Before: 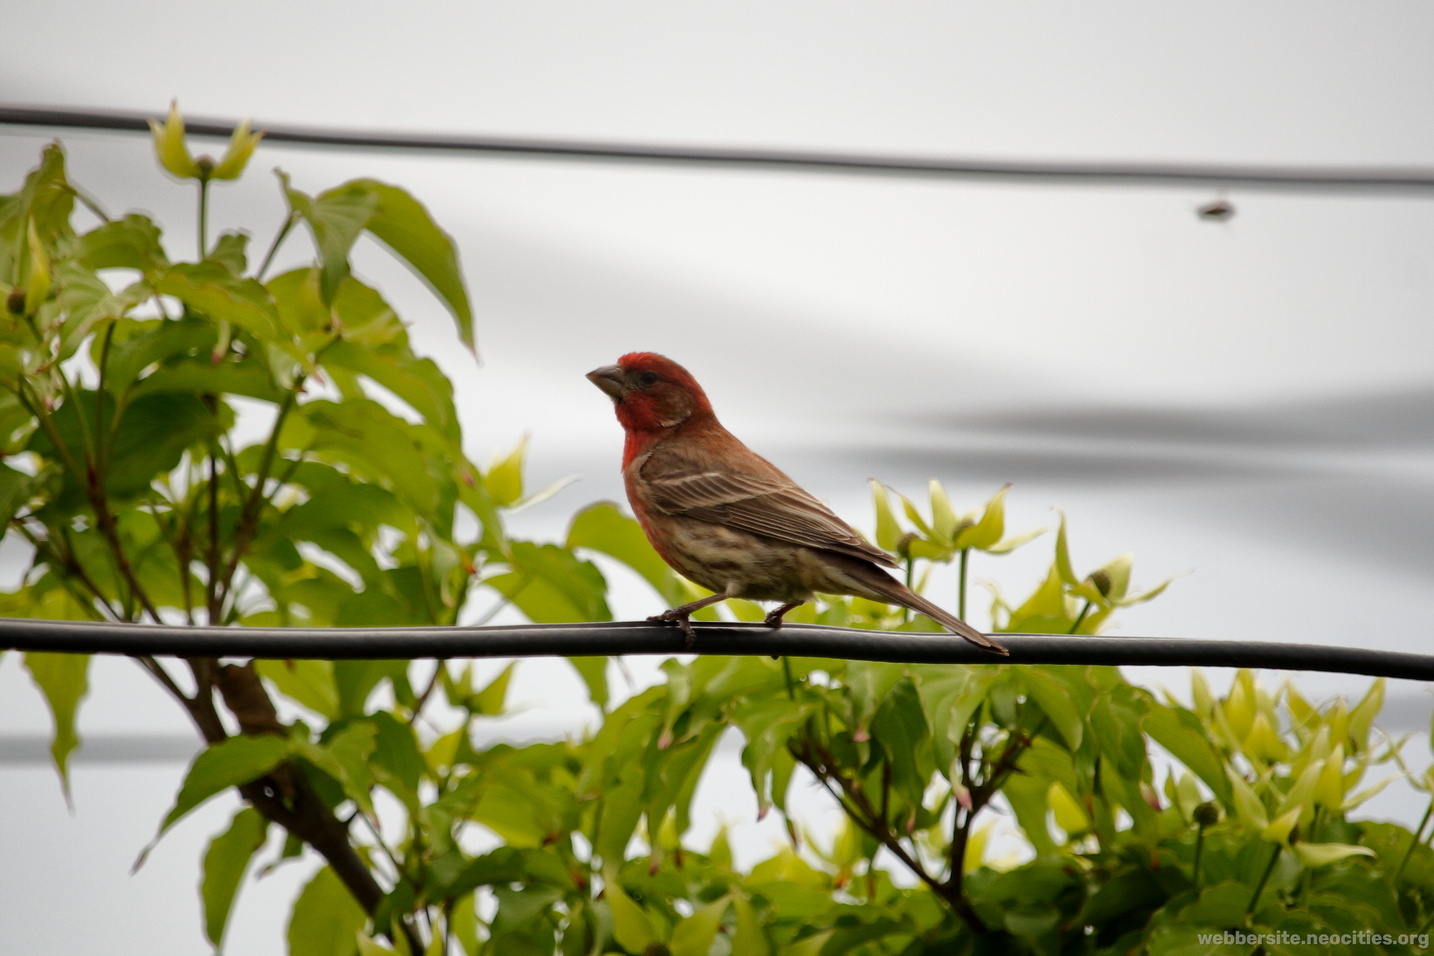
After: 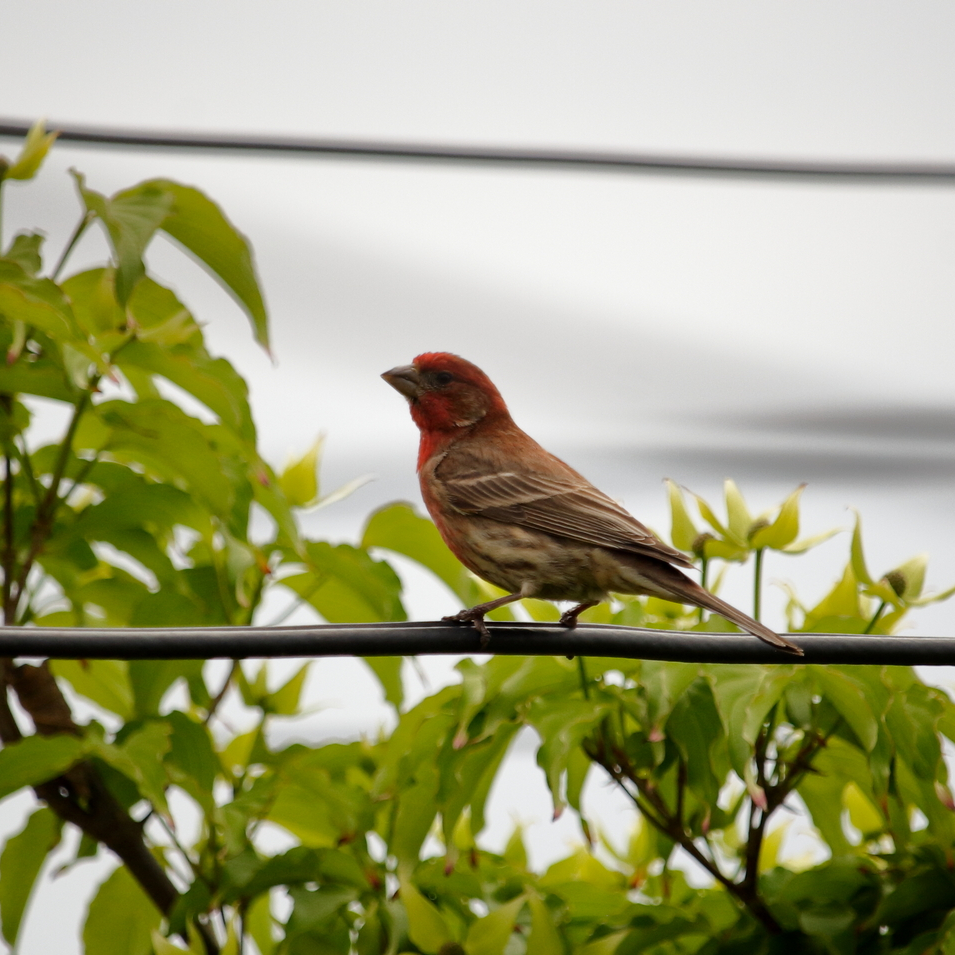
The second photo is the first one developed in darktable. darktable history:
crop and rotate: left 14.394%, right 18.985%
